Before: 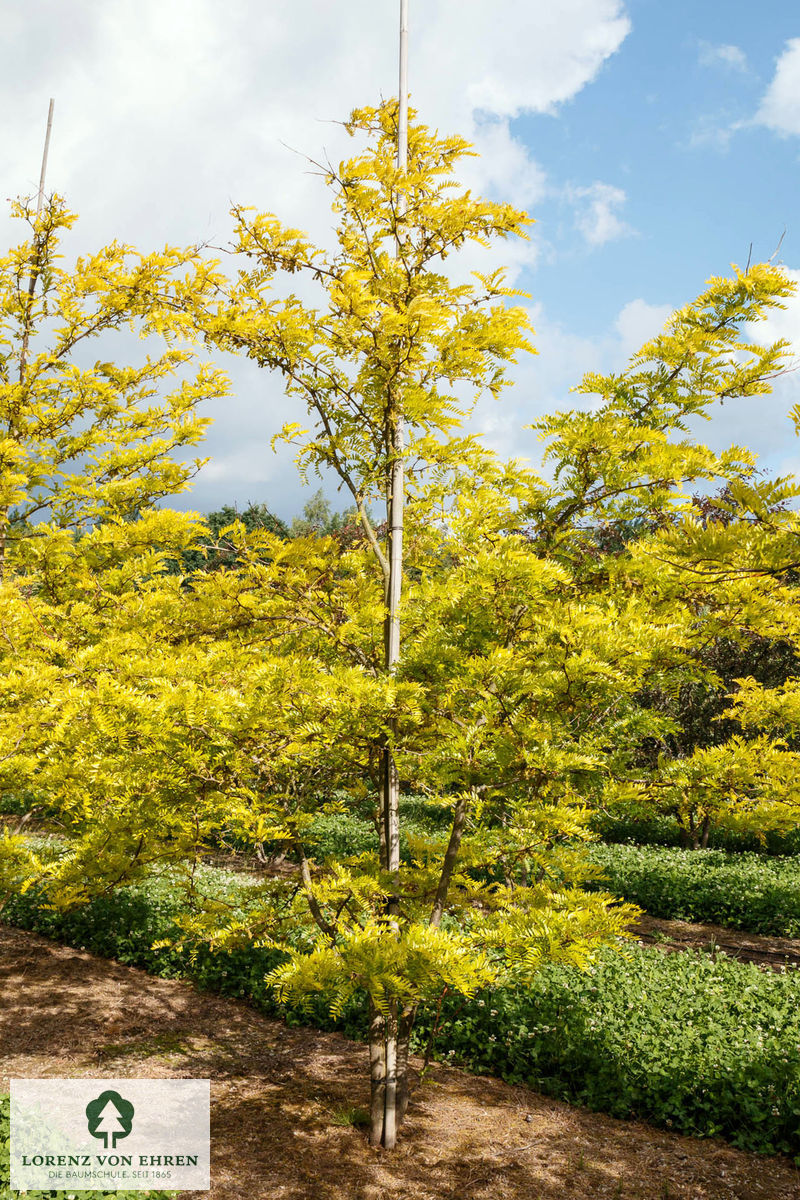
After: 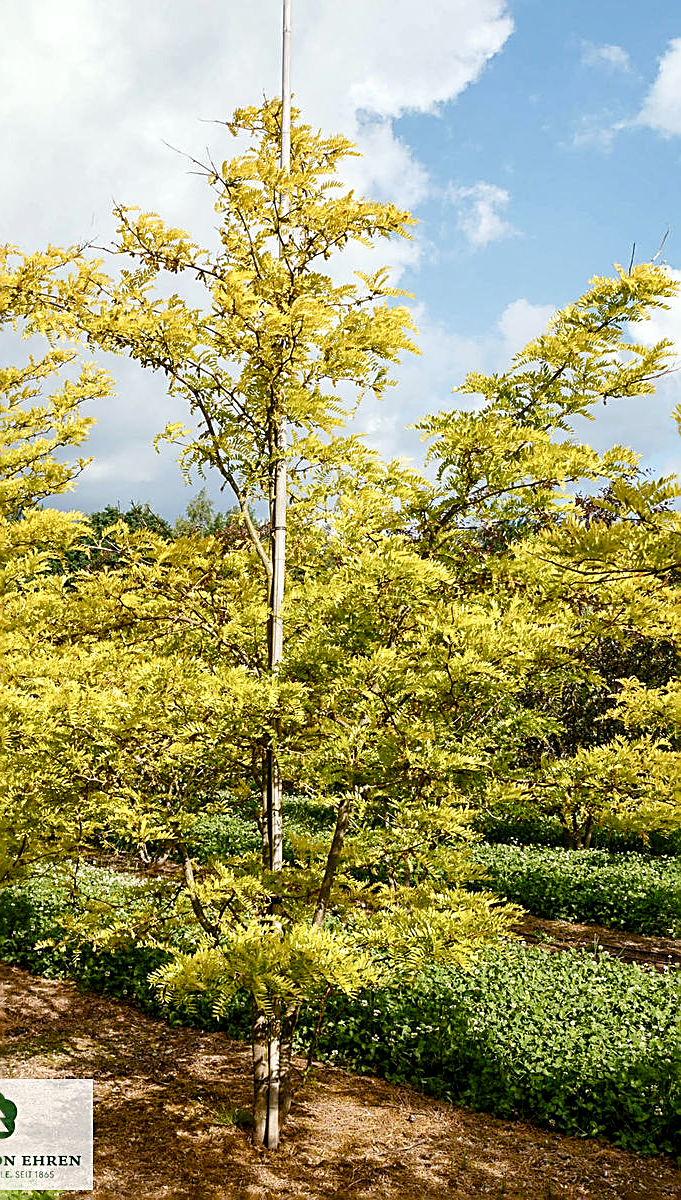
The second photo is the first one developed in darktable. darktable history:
local contrast: mode bilateral grid, contrast 20, coarseness 49, detail 133%, midtone range 0.2
sharpen: amount 0.899
color balance rgb: linear chroma grading › global chroma 8.686%, perceptual saturation grading › global saturation 25.85%, perceptual saturation grading › highlights -50.165%, perceptual saturation grading › shadows 31.217%, global vibrance 11.71%
crop and rotate: left 14.774%
